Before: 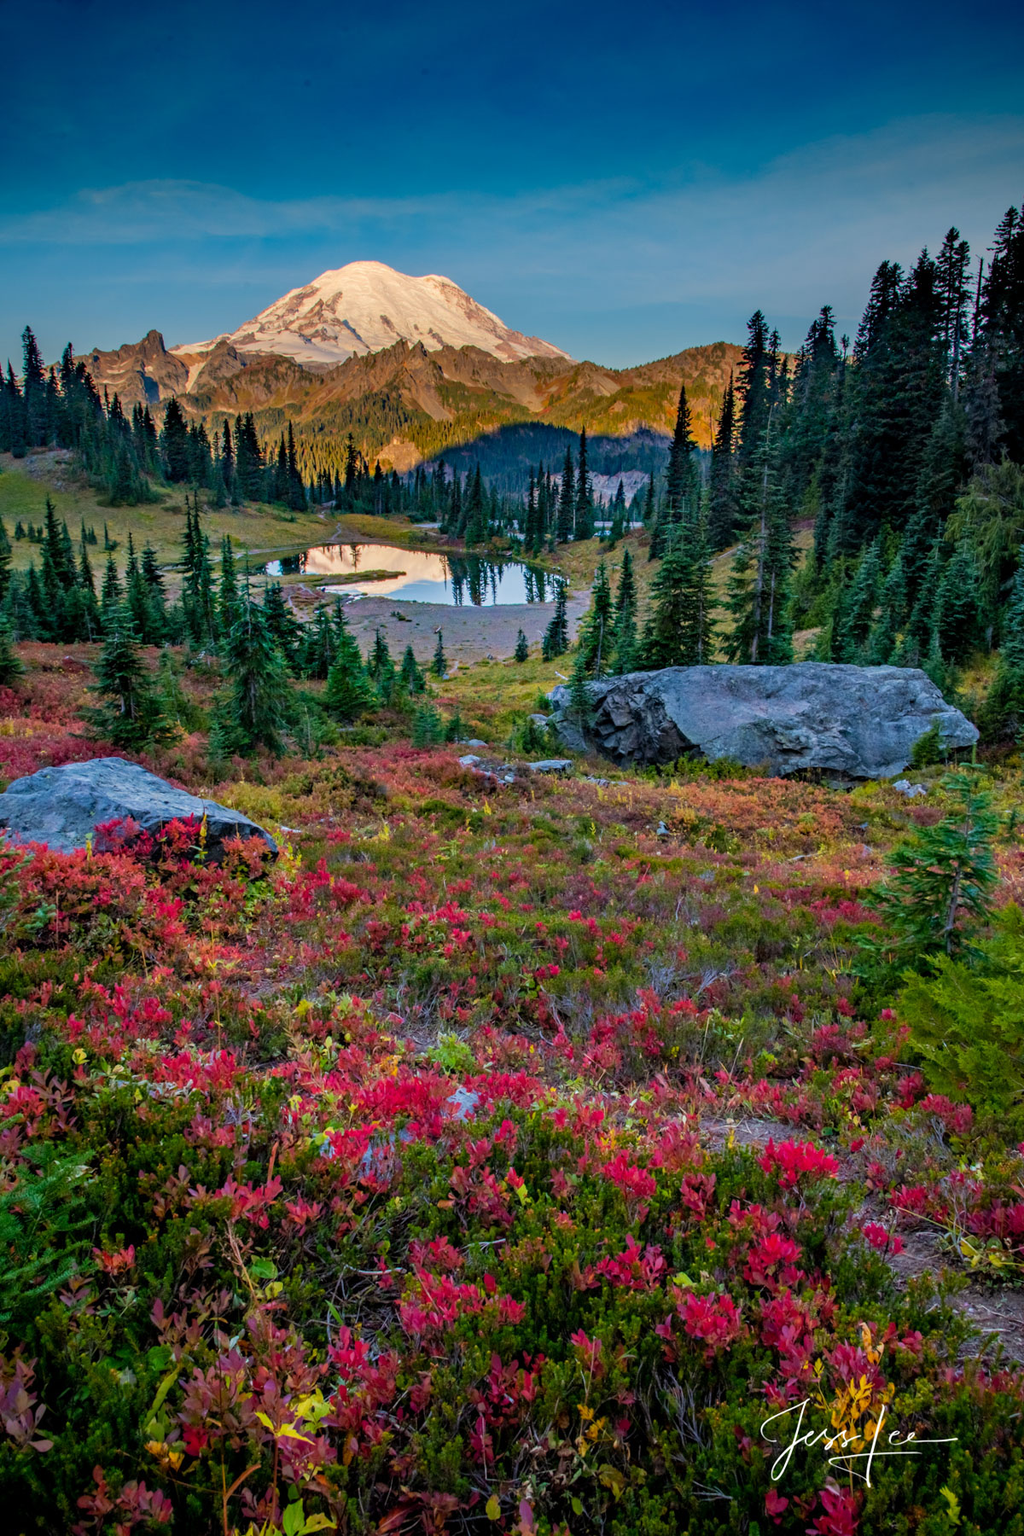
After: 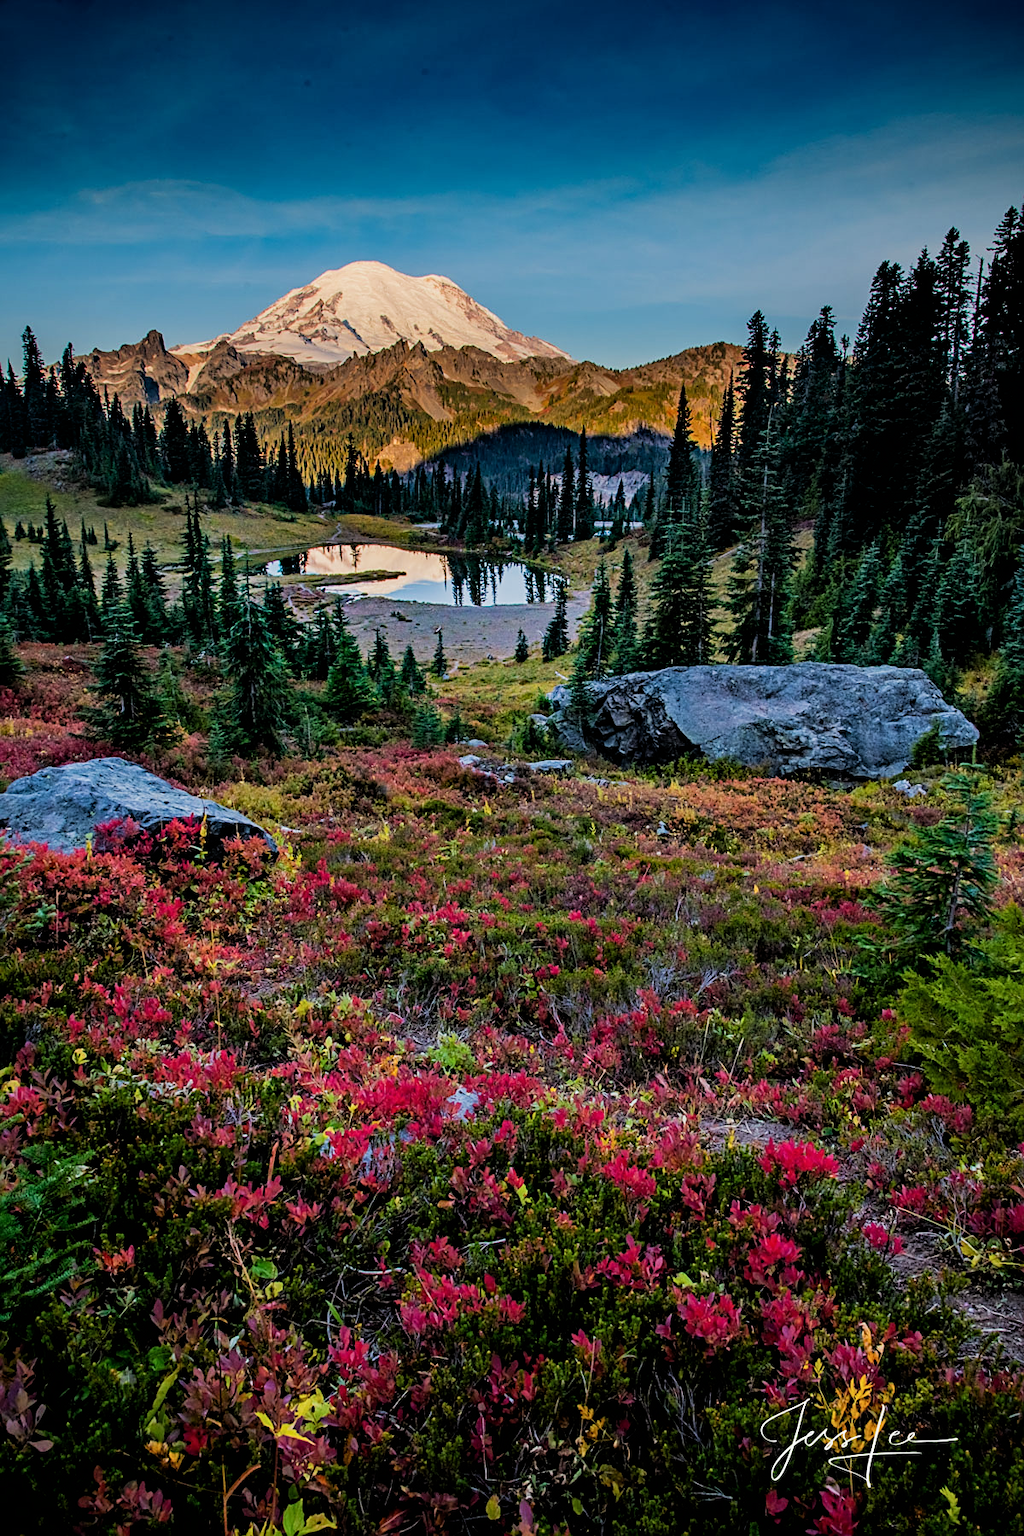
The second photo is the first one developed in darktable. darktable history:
sharpen: on, module defaults
filmic rgb: black relative exposure -5.06 EV, white relative exposure 3.52 EV, hardness 3.17, contrast 1.297, highlights saturation mix -49.26%
